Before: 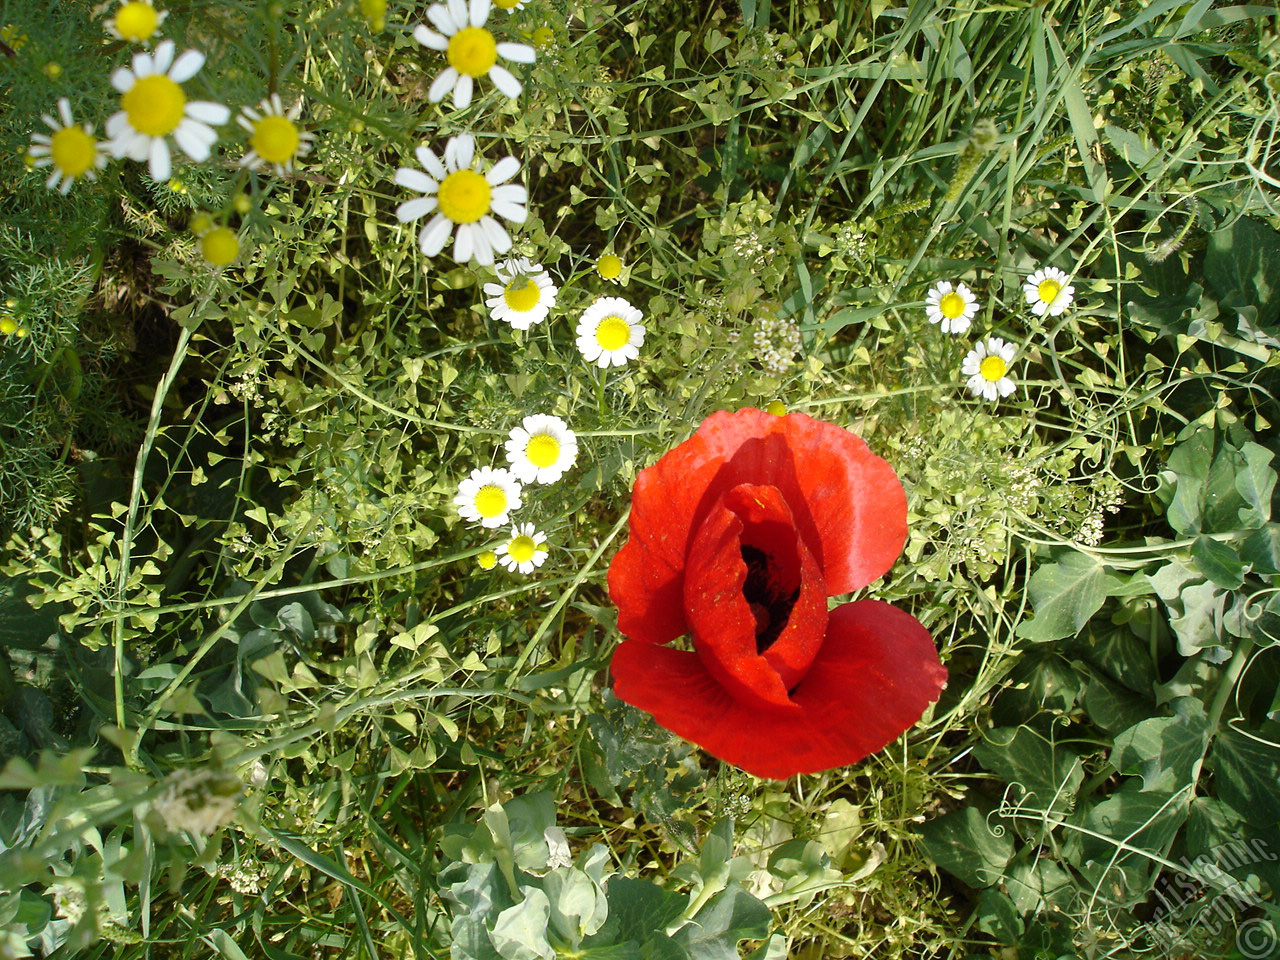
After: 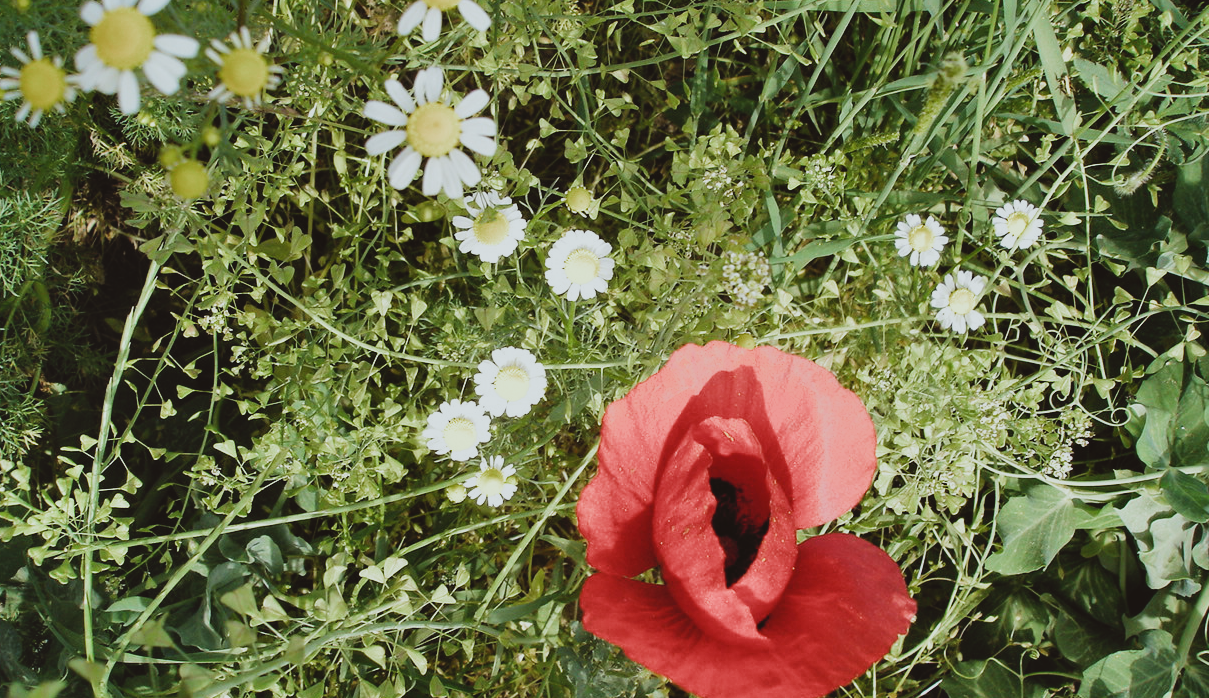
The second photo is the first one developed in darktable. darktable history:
shadows and highlights: highlights color adjustment 73.43%, soften with gaussian
color correction: highlights a* -2.83, highlights b* -2.82, shadows a* 2.32, shadows b* 2.74
crop: left 2.425%, top 7.074%, right 3.072%, bottom 20.176%
contrast brightness saturation: contrast -0.117
filmic rgb: black relative exposure -8.11 EV, white relative exposure 3.01 EV, hardness 5.42, contrast 1.257, color science v5 (2021), contrast in shadows safe, contrast in highlights safe
